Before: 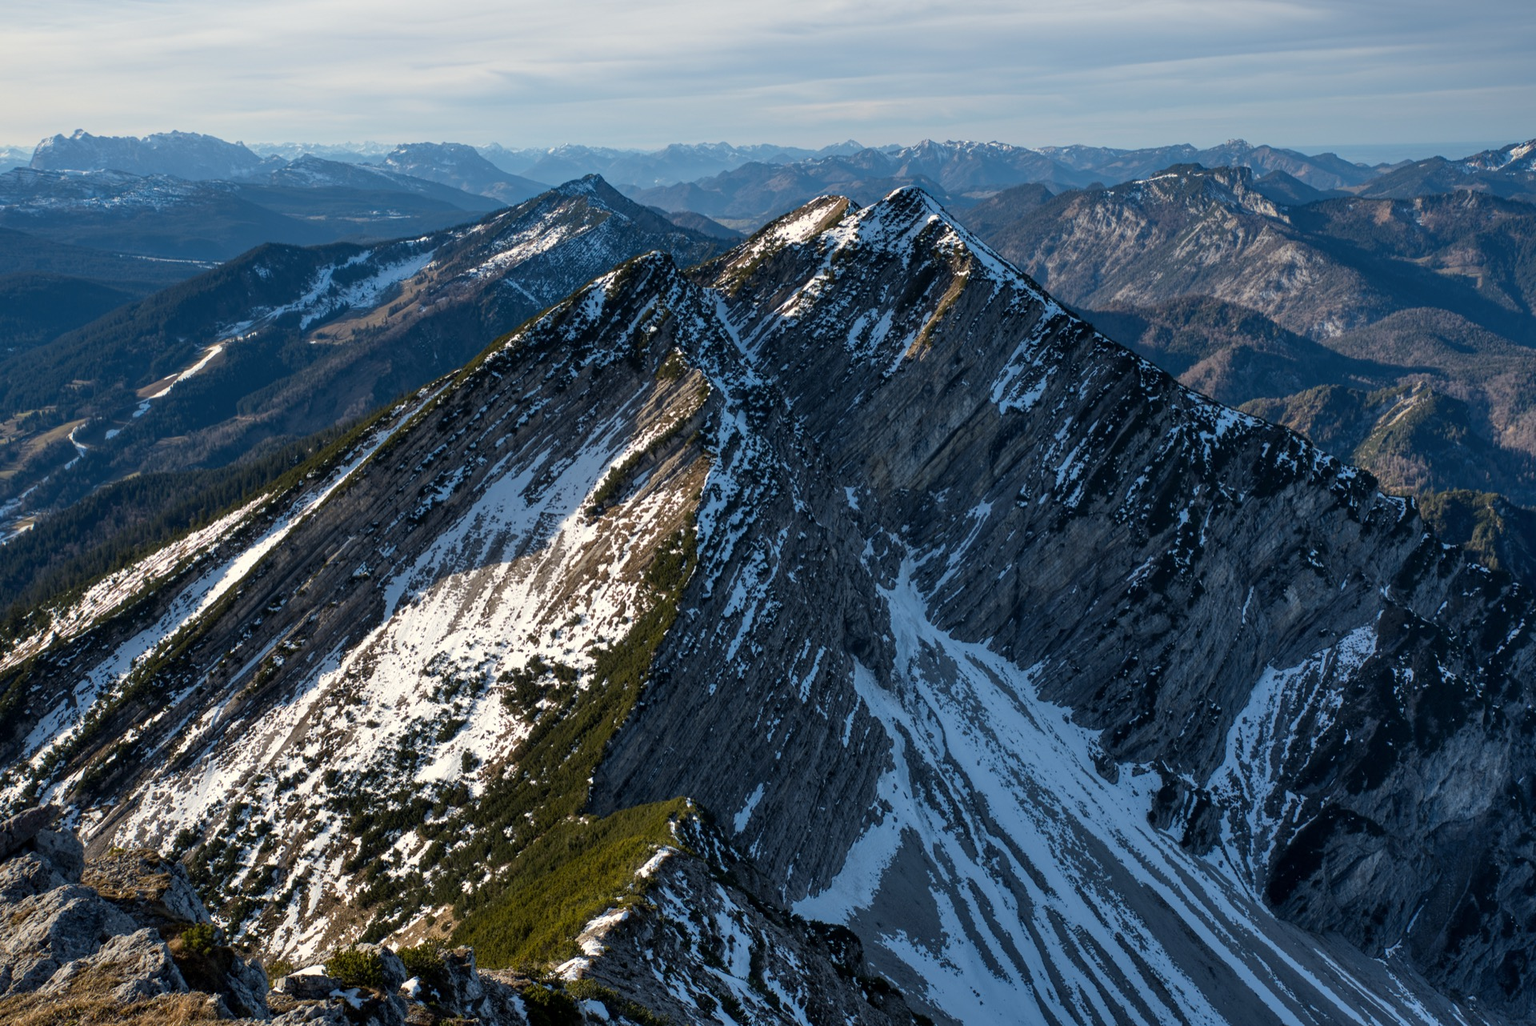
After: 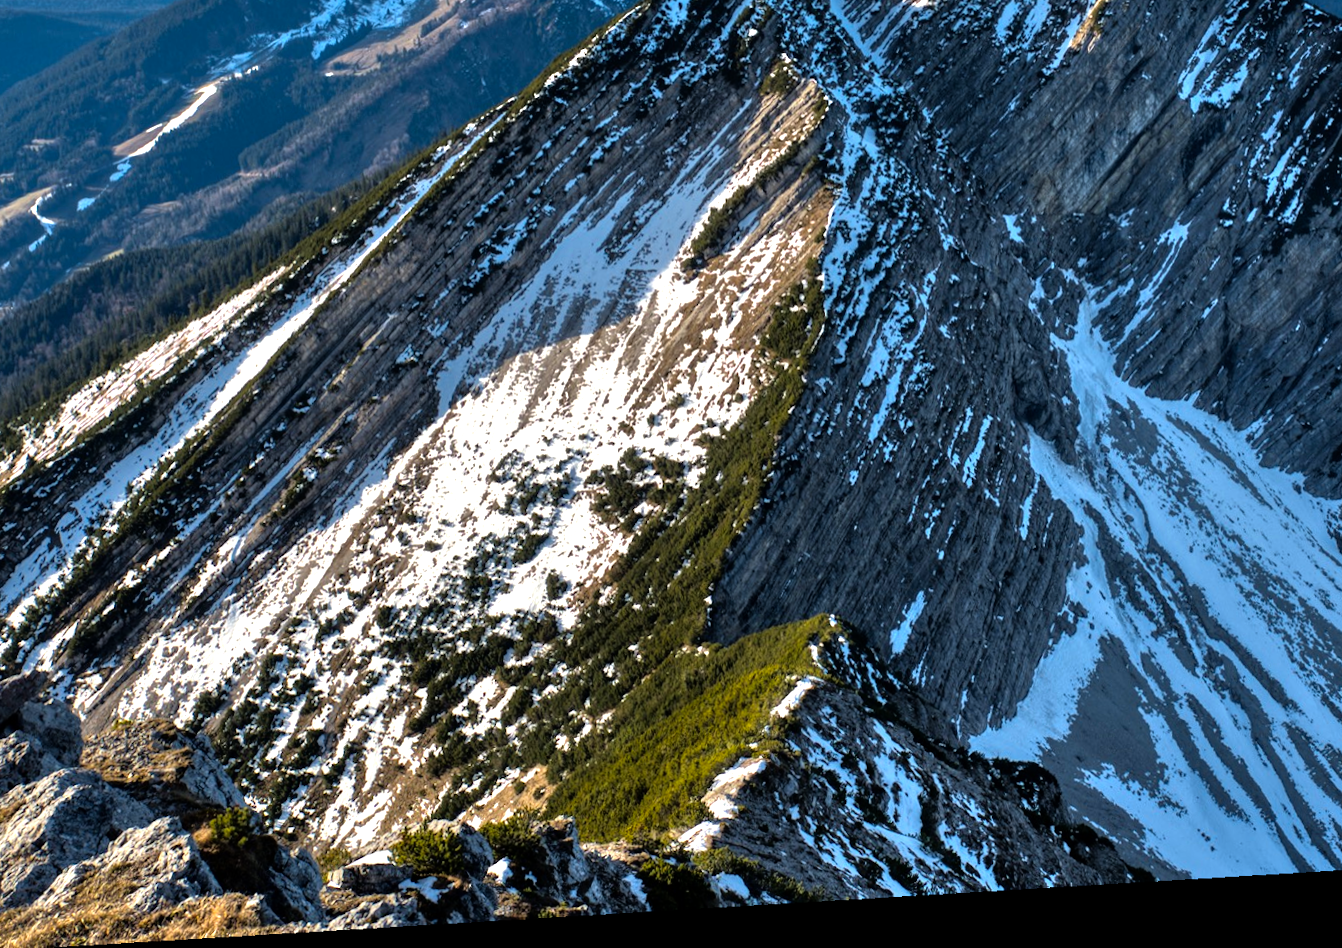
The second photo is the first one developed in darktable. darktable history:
crop and rotate: angle -0.82°, left 3.85%, top 31.828%, right 27.992%
tone equalizer: -7 EV 0.15 EV, -6 EV 0.6 EV, -5 EV 1.15 EV, -4 EV 1.33 EV, -3 EV 1.15 EV, -2 EV 0.6 EV, -1 EV 0.15 EV, mask exposure compensation -0.5 EV
rotate and perspective: rotation -4.25°, automatic cropping off
color balance rgb: perceptual brilliance grading › highlights 14.29%, perceptual brilliance grading › mid-tones -5.92%, perceptual brilliance grading › shadows -26.83%, global vibrance 31.18%
